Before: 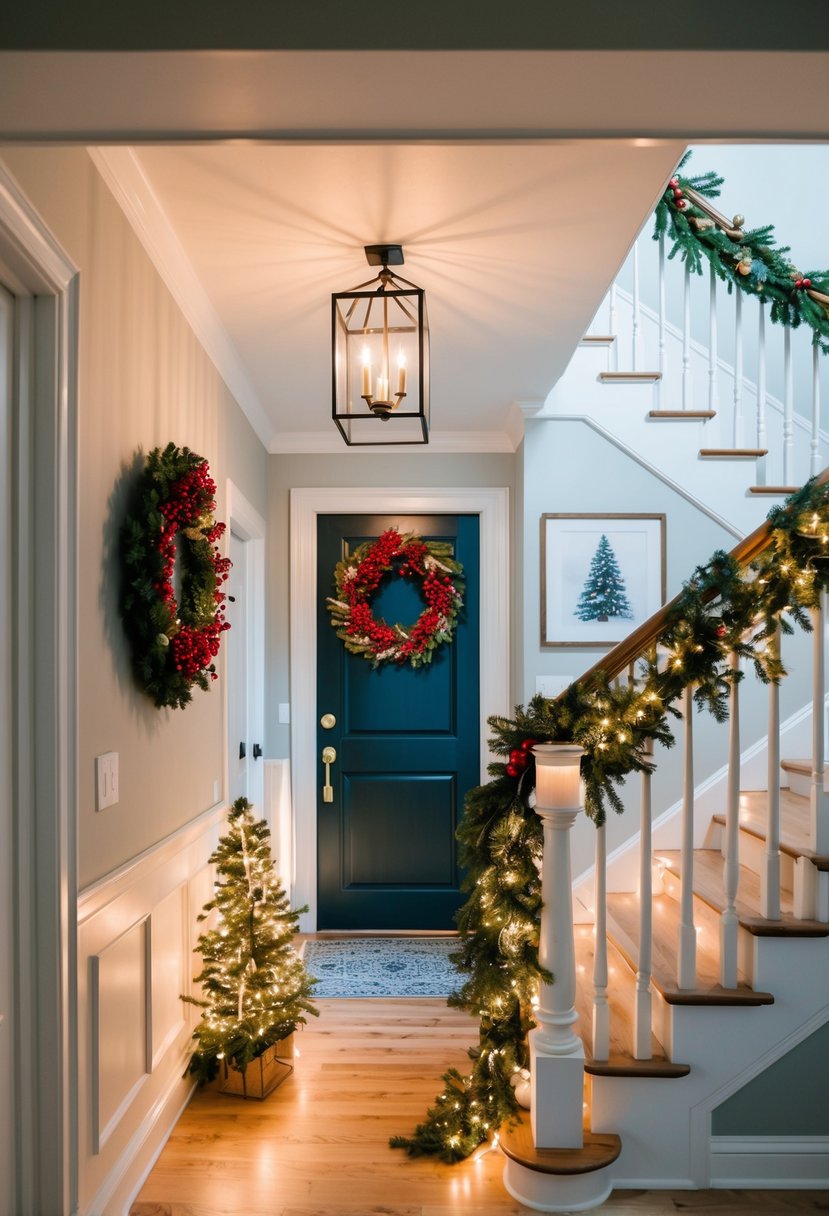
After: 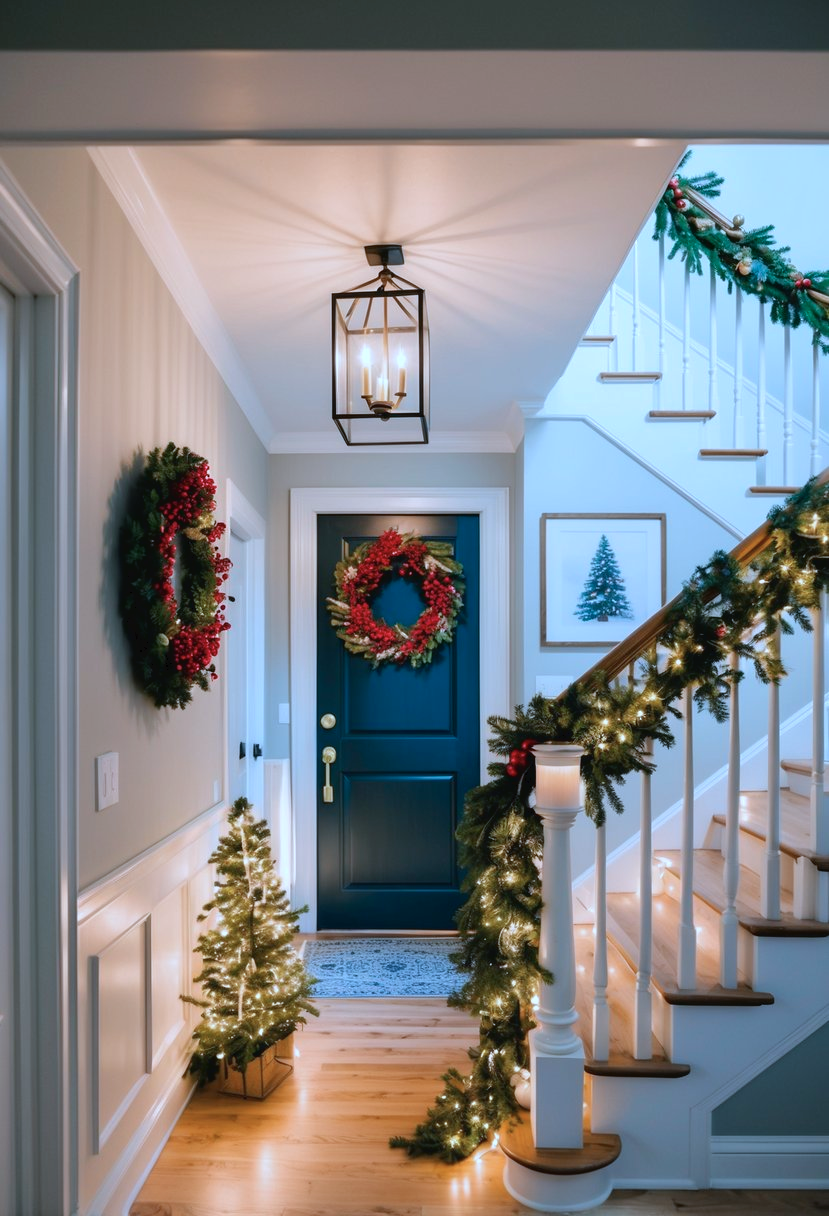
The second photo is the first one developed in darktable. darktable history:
color calibration: illuminant custom, x 0.389, y 0.387, temperature 3795.72 K
tone curve: curves: ch0 [(0, 0) (0.003, 0.032) (0.011, 0.034) (0.025, 0.039) (0.044, 0.055) (0.069, 0.078) (0.1, 0.111) (0.136, 0.147) (0.177, 0.191) (0.224, 0.238) (0.277, 0.291) (0.335, 0.35) (0.399, 0.41) (0.468, 0.48) (0.543, 0.547) (0.623, 0.621) (0.709, 0.699) (0.801, 0.789) (0.898, 0.884) (1, 1)], color space Lab, independent channels, preserve colors none
